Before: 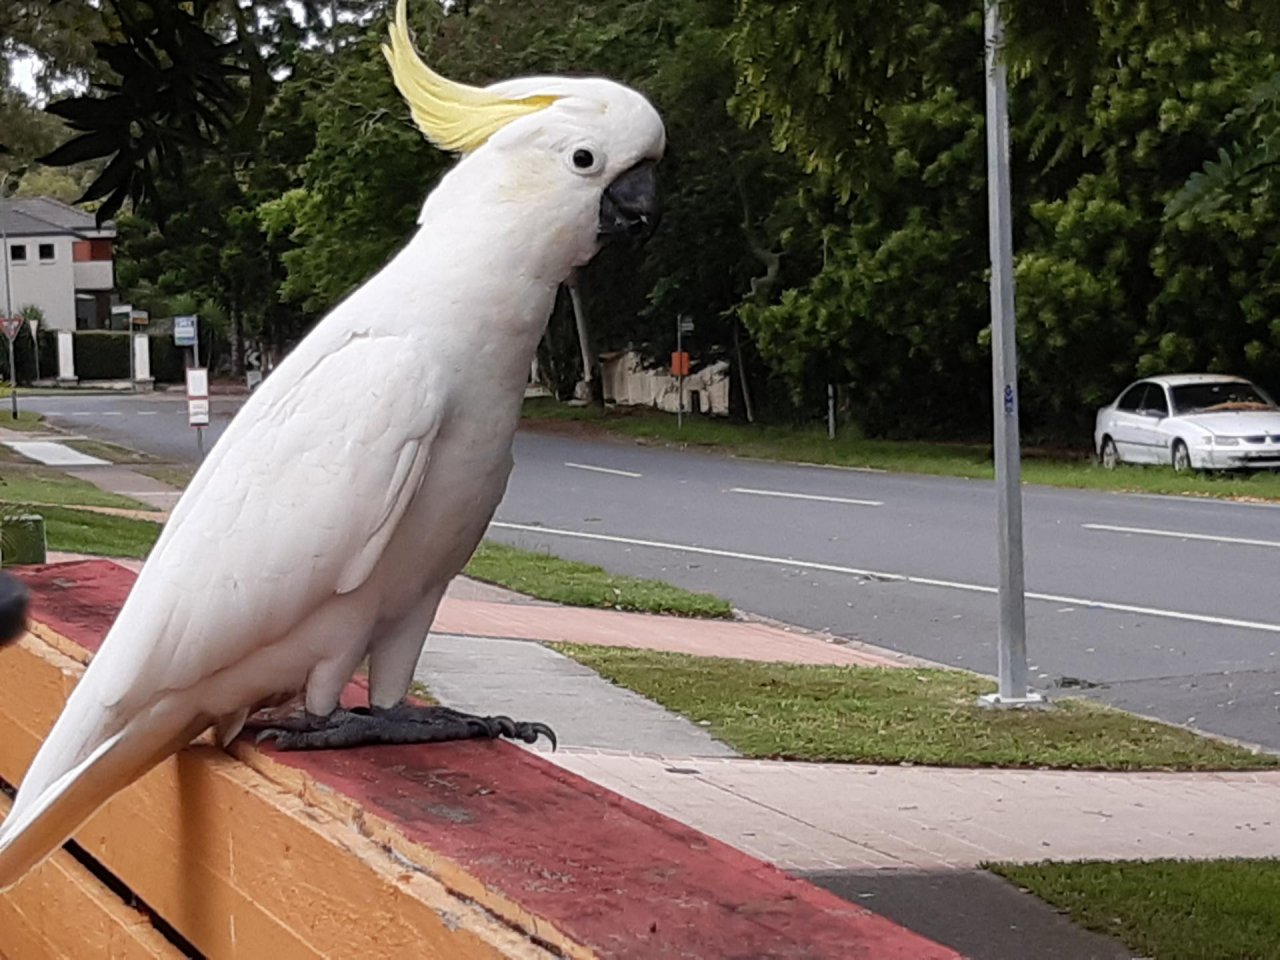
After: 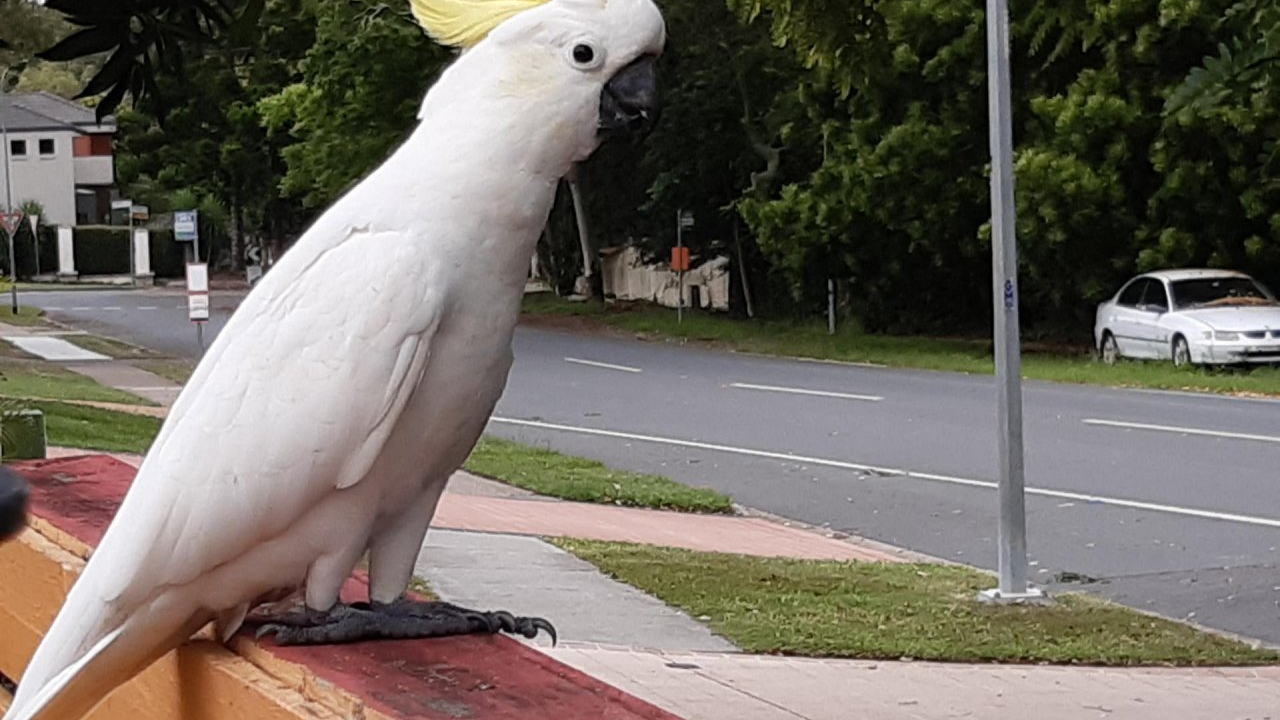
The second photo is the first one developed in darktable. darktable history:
crop: top 11.038%, bottom 13.962%
white balance: emerald 1
